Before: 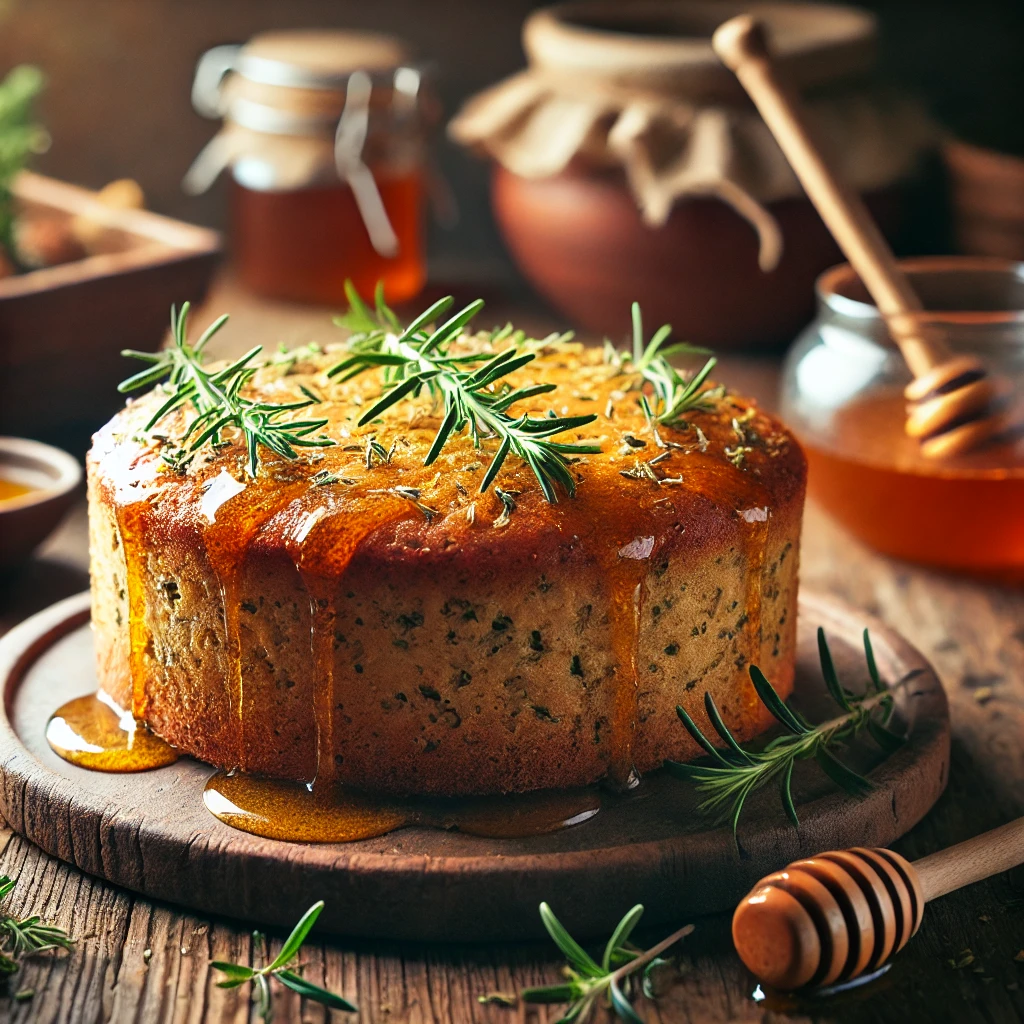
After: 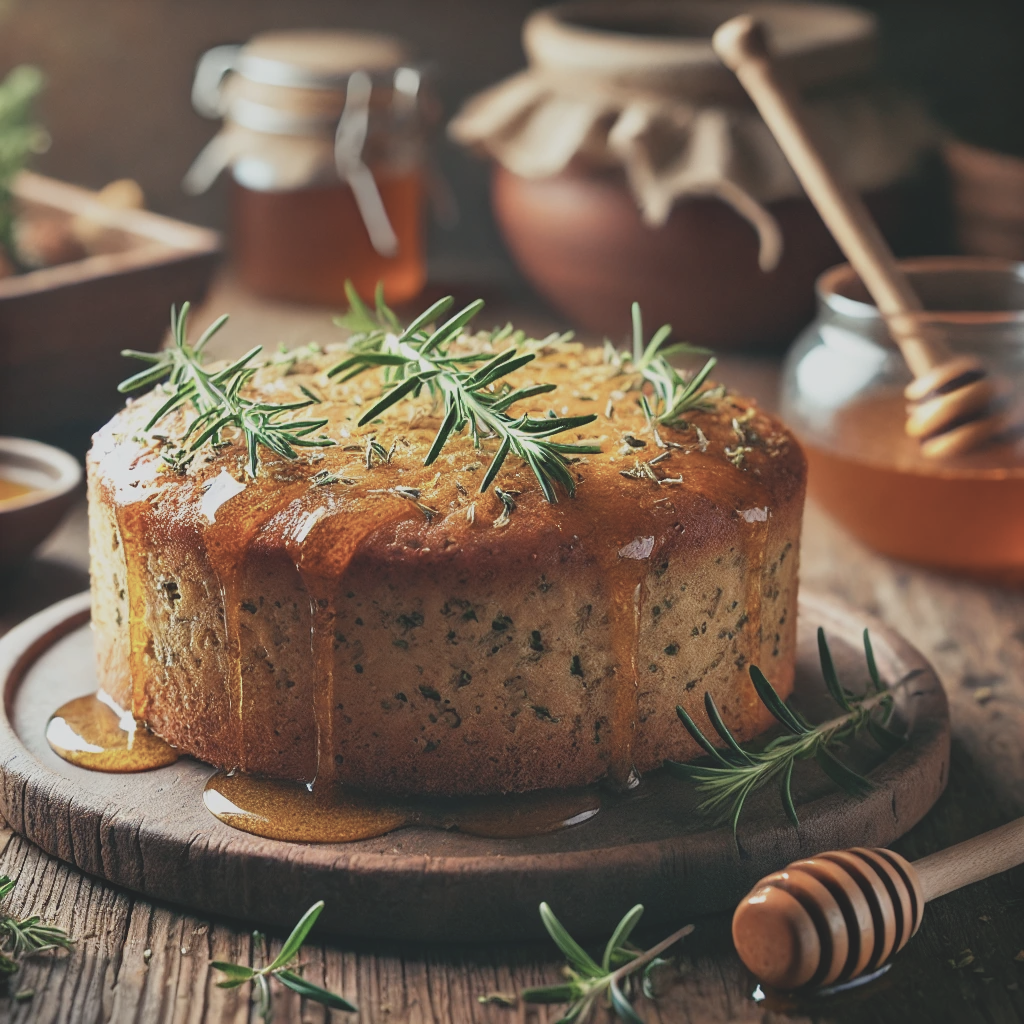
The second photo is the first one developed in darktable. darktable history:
contrast brightness saturation: contrast -0.248, saturation -0.422
